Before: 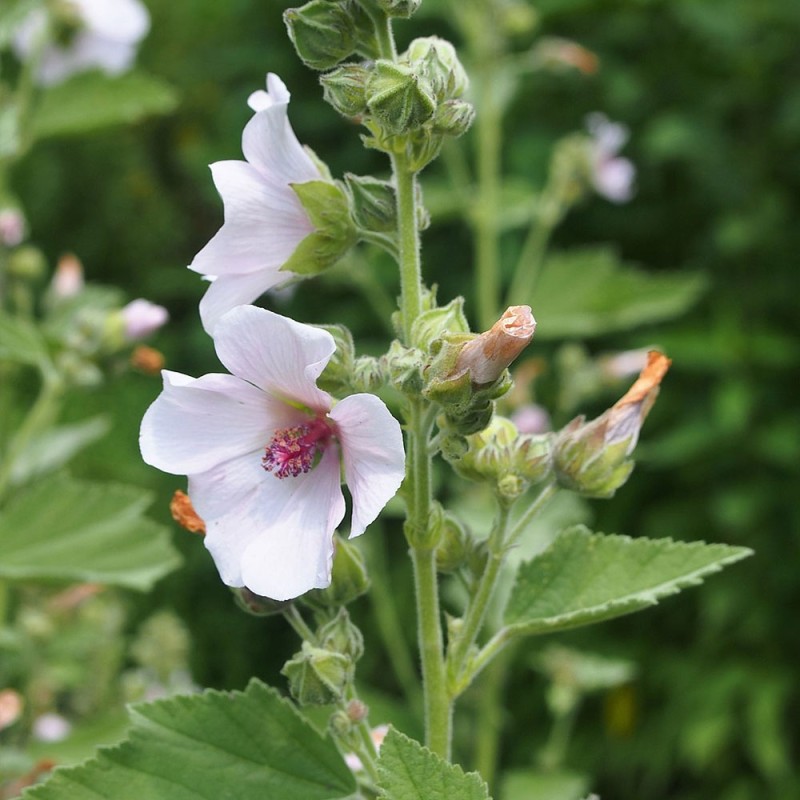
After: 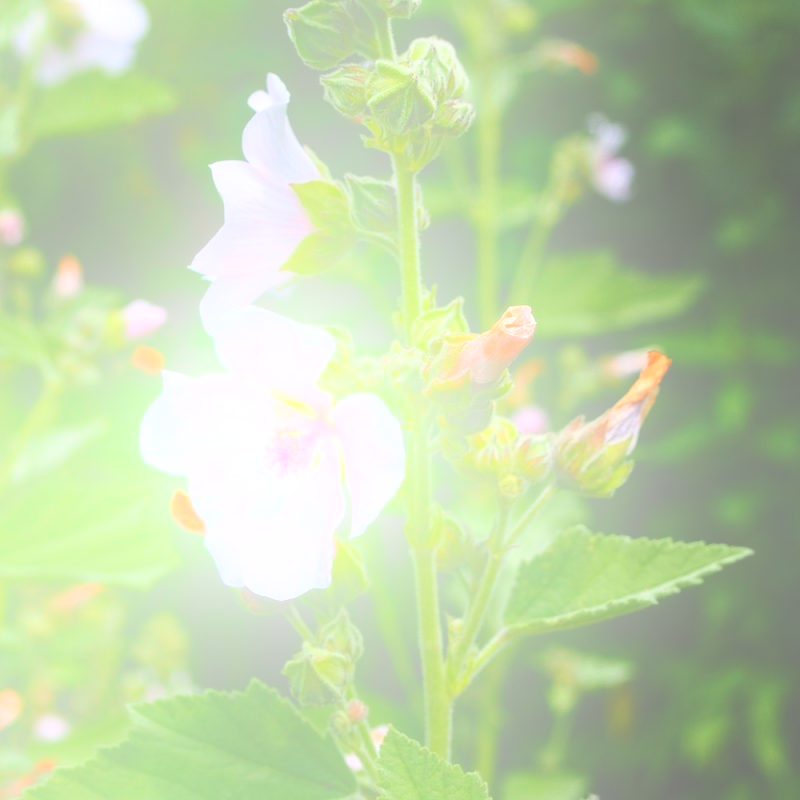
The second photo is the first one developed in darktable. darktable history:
local contrast: on, module defaults
contrast brightness saturation: contrast 0.1, brightness -0.26, saturation 0.14
bloom: size 25%, threshold 5%, strength 90%
exposure: black level correction -0.041, exposure 0.064 EV, compensate highlight preservation false
